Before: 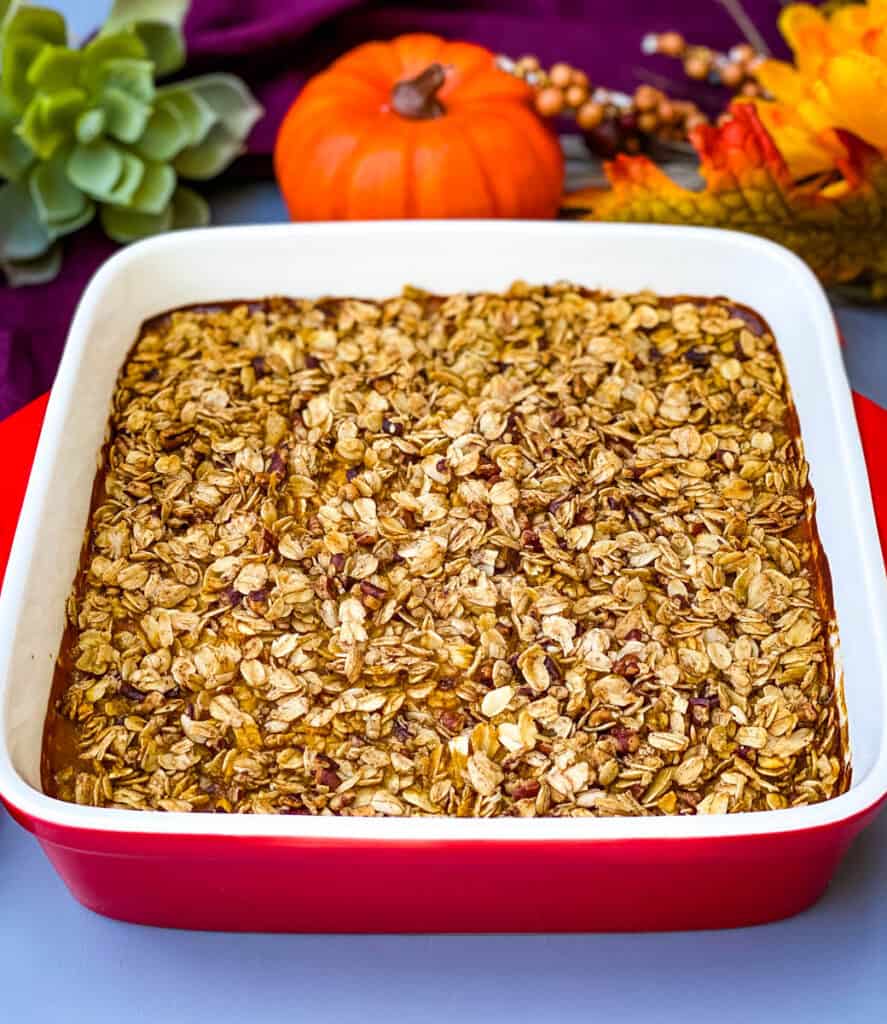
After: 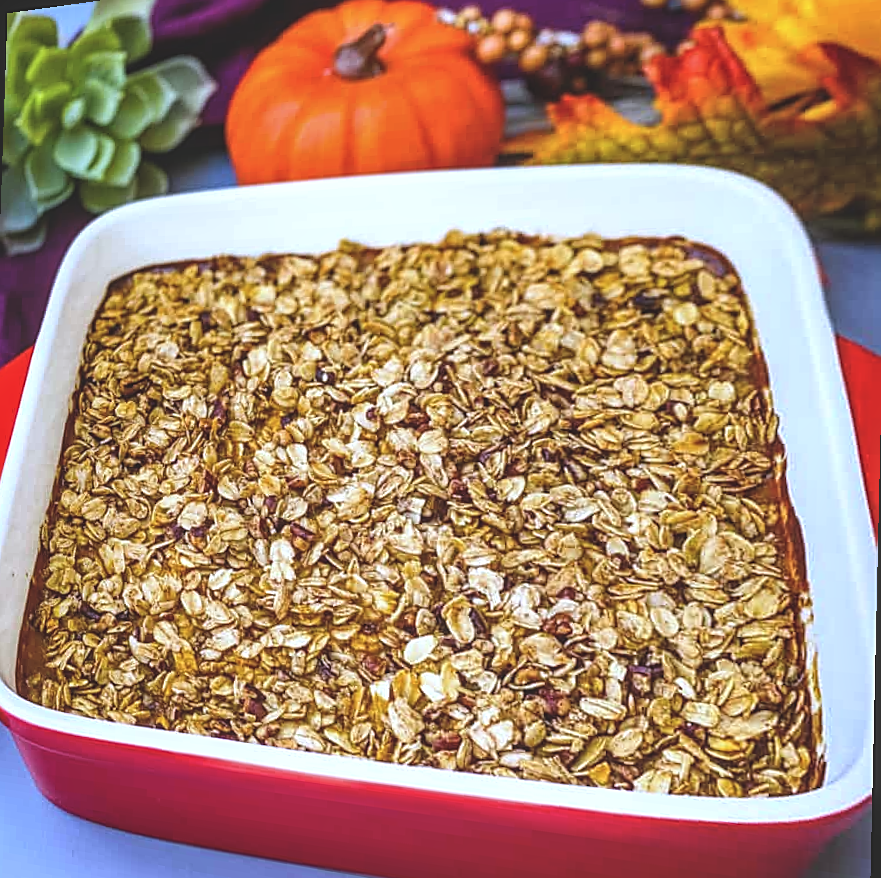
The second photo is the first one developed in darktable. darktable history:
local contrast: on, module defaults
white balance: red 0.948, green 1.02, blue 1.176
exposure: black level correction -0.023, exposure -0.039 EV, compensate highlight preservation false
rotate and perspective: rotation 1.69°, lens shift (vertical) -0.023, lens shift (horizontal) -0.291, crop left 0.025, crop right 0.988, crop top 0.092, crop bottom 0.842
sharpen: on, module defaults
